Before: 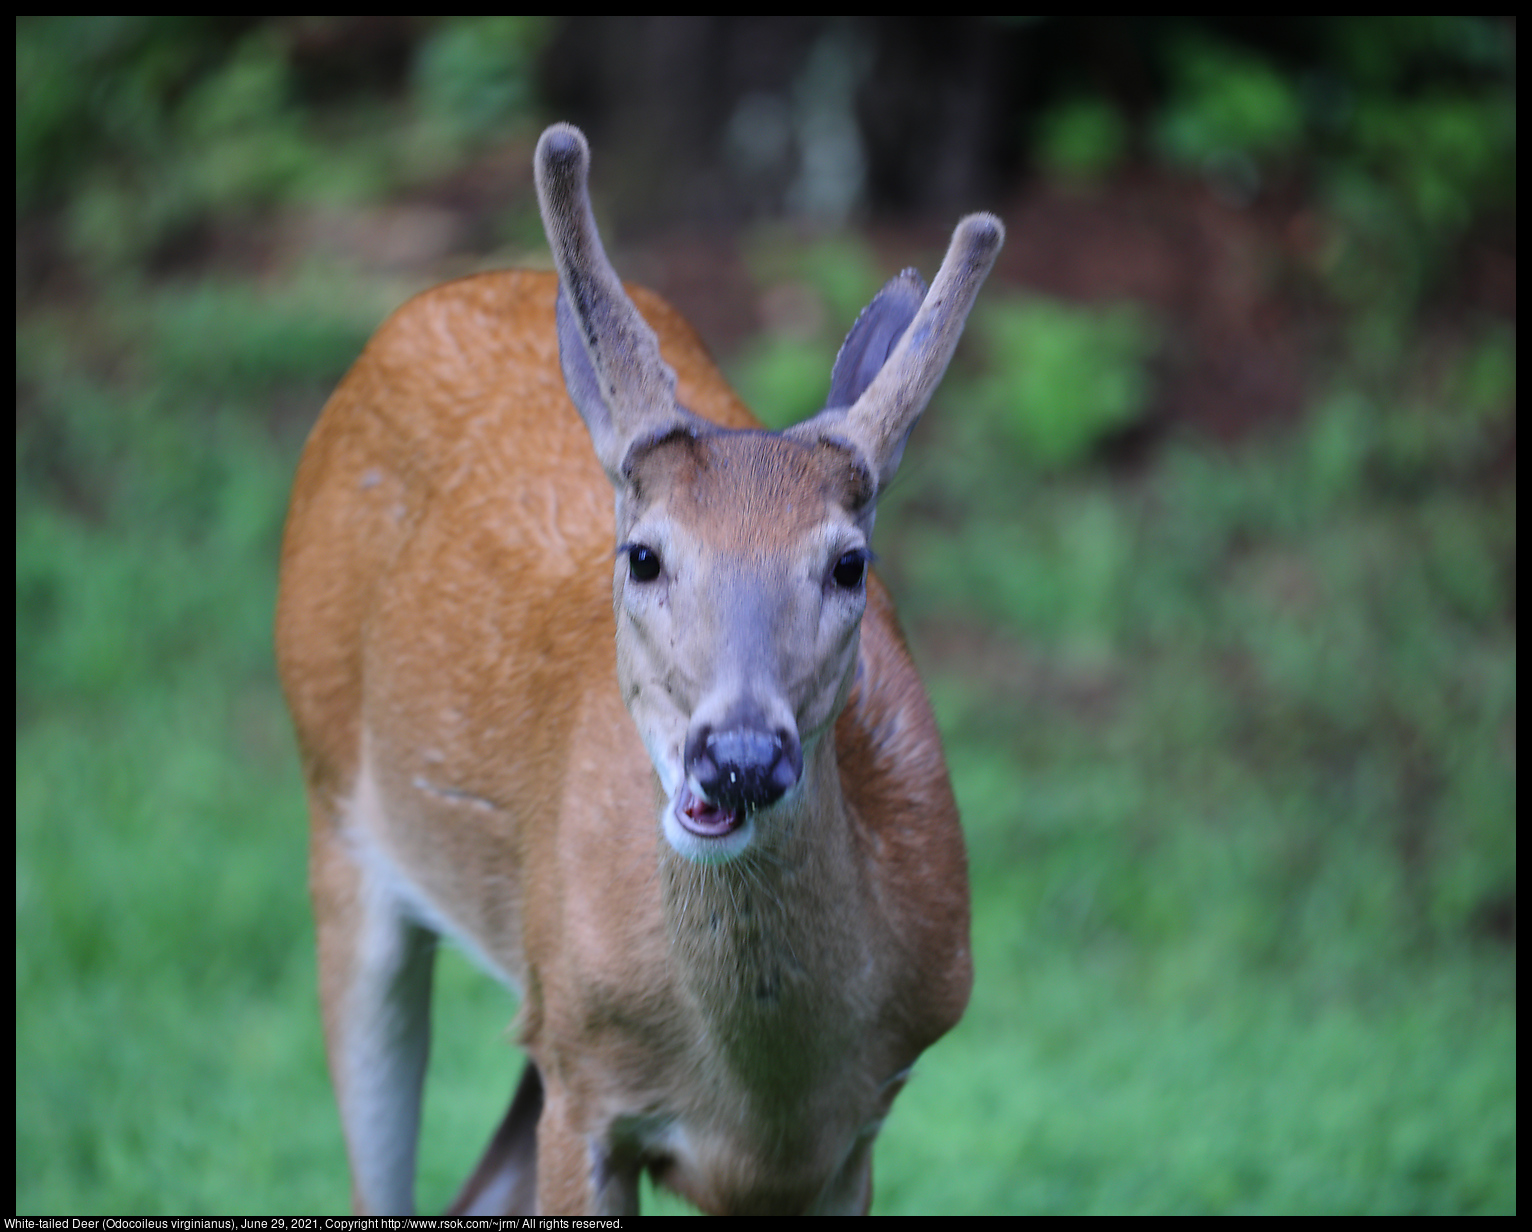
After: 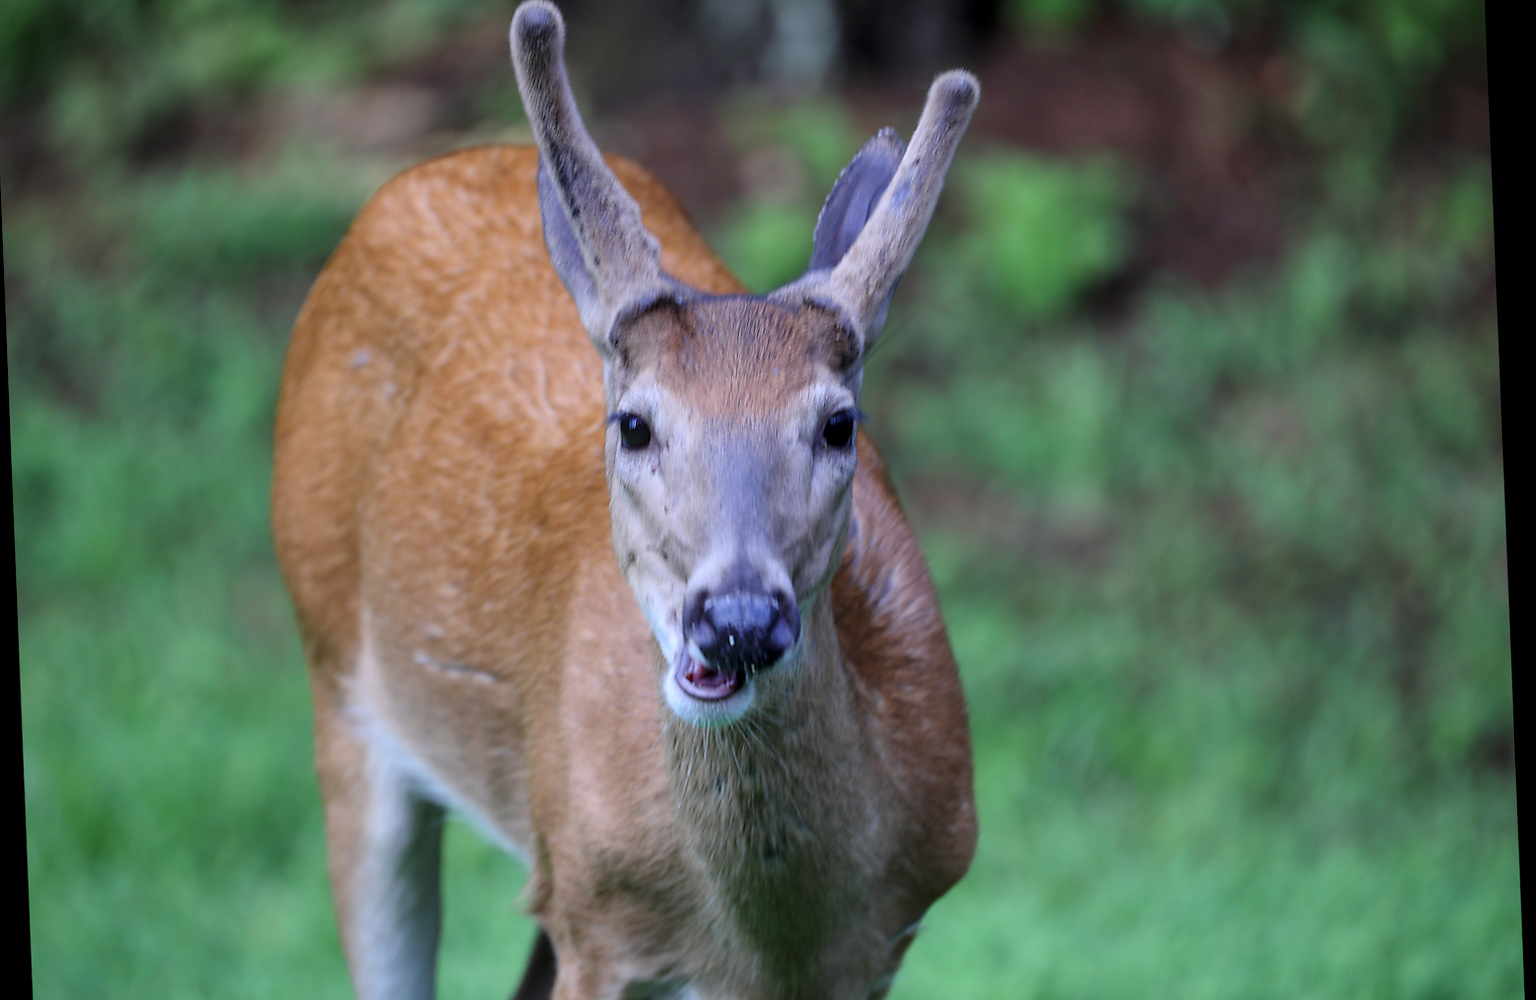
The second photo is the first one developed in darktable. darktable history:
crop and rotate: left 1.814%, top 12.818%, right 0.25%, bottom 9.225%
local contrast: on, module defaults
rotate and perspective: rotation -2.29°, automatic cropping off
